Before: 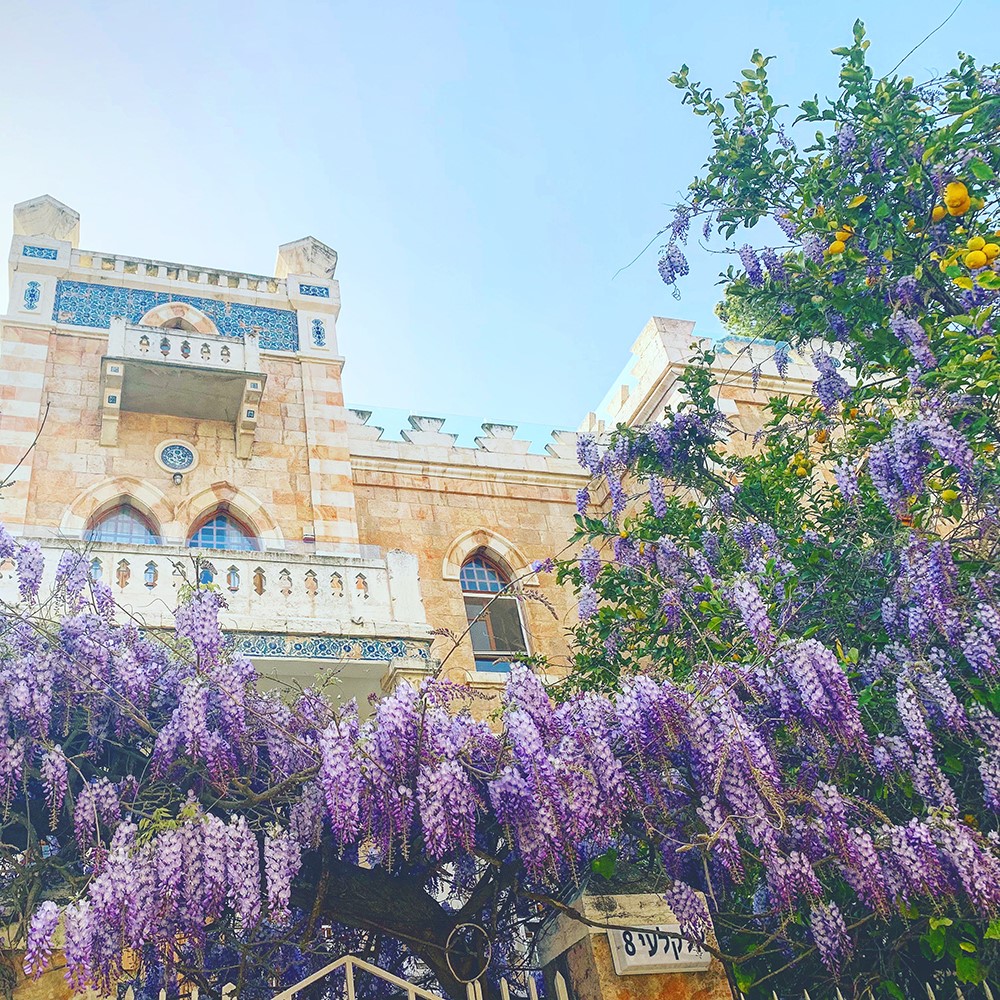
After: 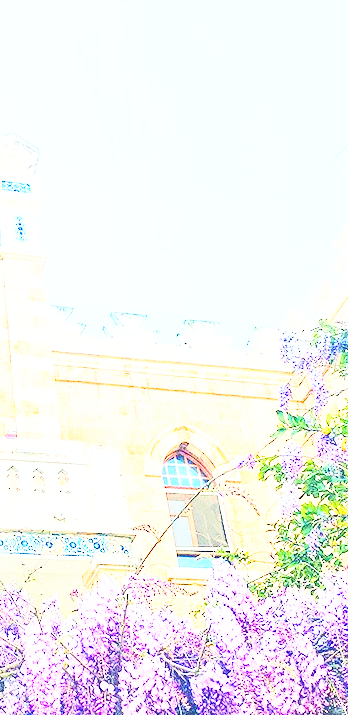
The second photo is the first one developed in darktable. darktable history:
contrast brightness saturation: contrast 0.407, brightness 0.105, saturation 0.21
shadows and highlights: shadows 25.71, highlights -26.22
crop and rotate: left 29.829%, top 10.402%, right 35.306%, bottom 18.07%
base curve: curves: ch0 [(0, 0) (0.005, 0.002) (0.15, 0.3) (0.4, 0.7) (0.75, 0.95) (1, 1)], fusion 1, preserve colors none
exposure: exposure 0.768 EV, compensate highlight preservation false
